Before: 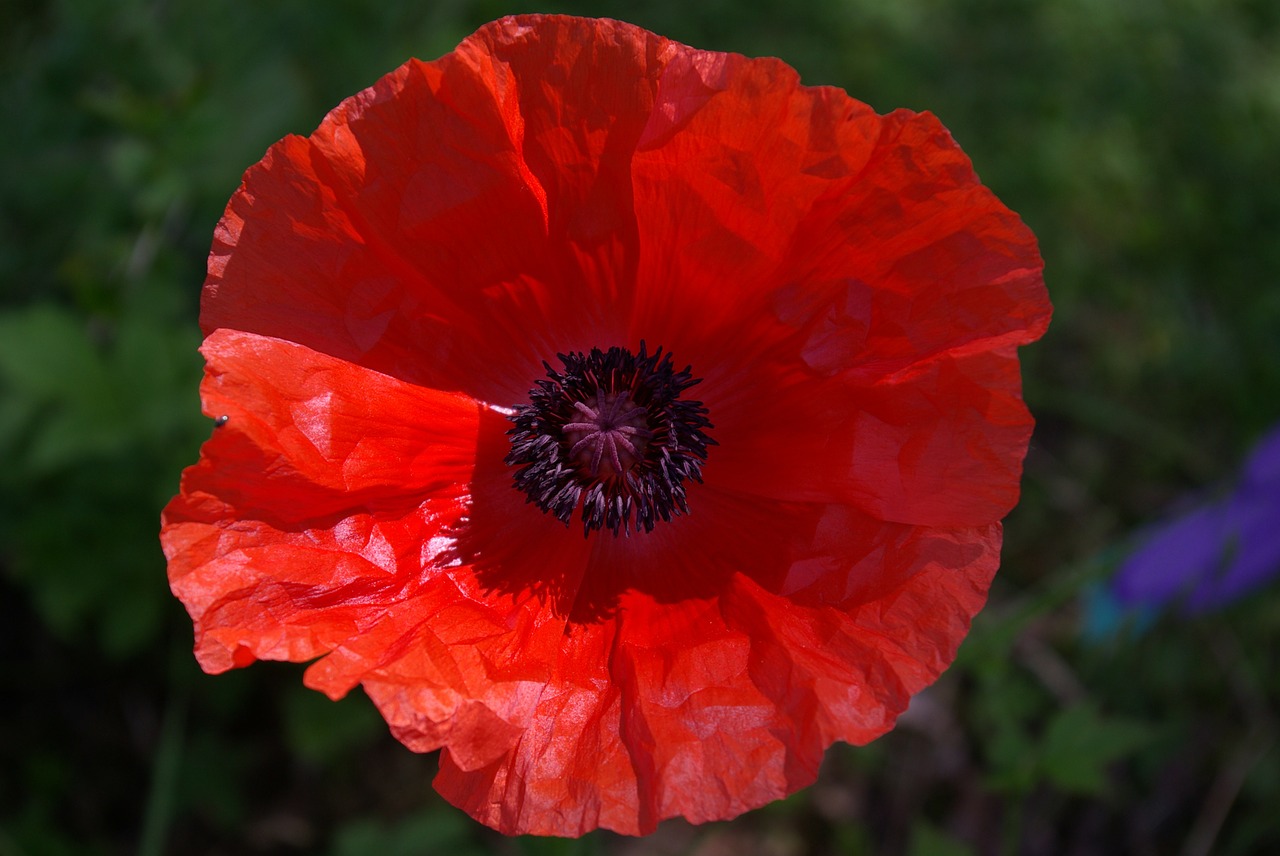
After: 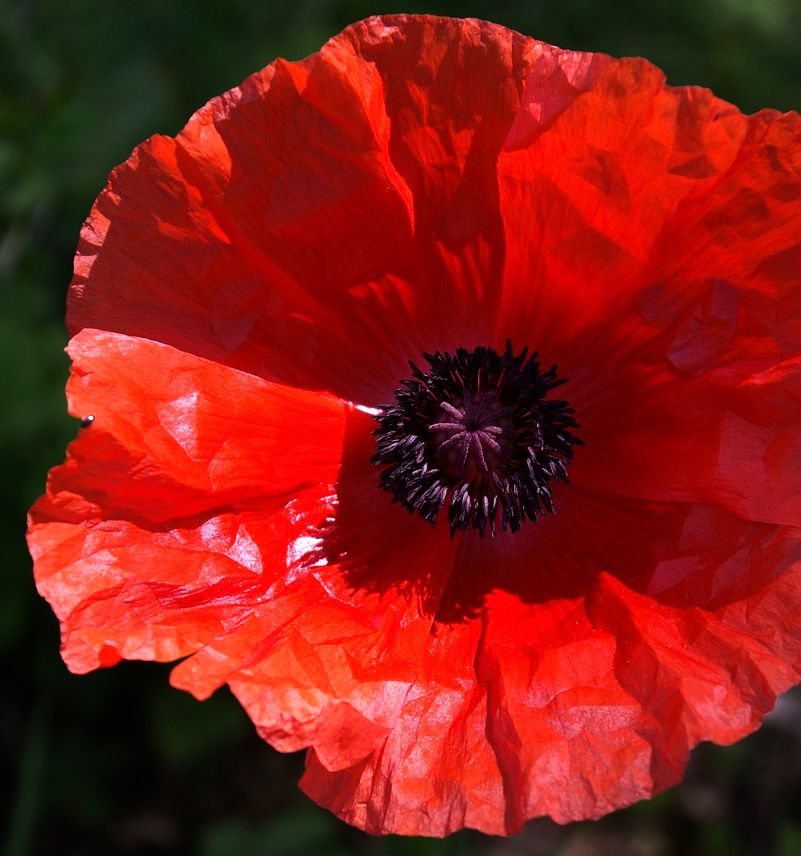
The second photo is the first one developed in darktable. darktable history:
tone equalizer: -8 EV -1.05 EV, -7 EV -1.01 EV, -6 EV -0.846 EV, -5 EV -0.582 EV, -3 EV 0.595 EV, -2 EV 0.858 EV, -1 EV 0.998 EV, +0 EV 1.06 EV, edges refinement/feathering 500, mask exposure compensation -1.26 EV, preserve details no
crop: left 10.498%, right 26.357%
